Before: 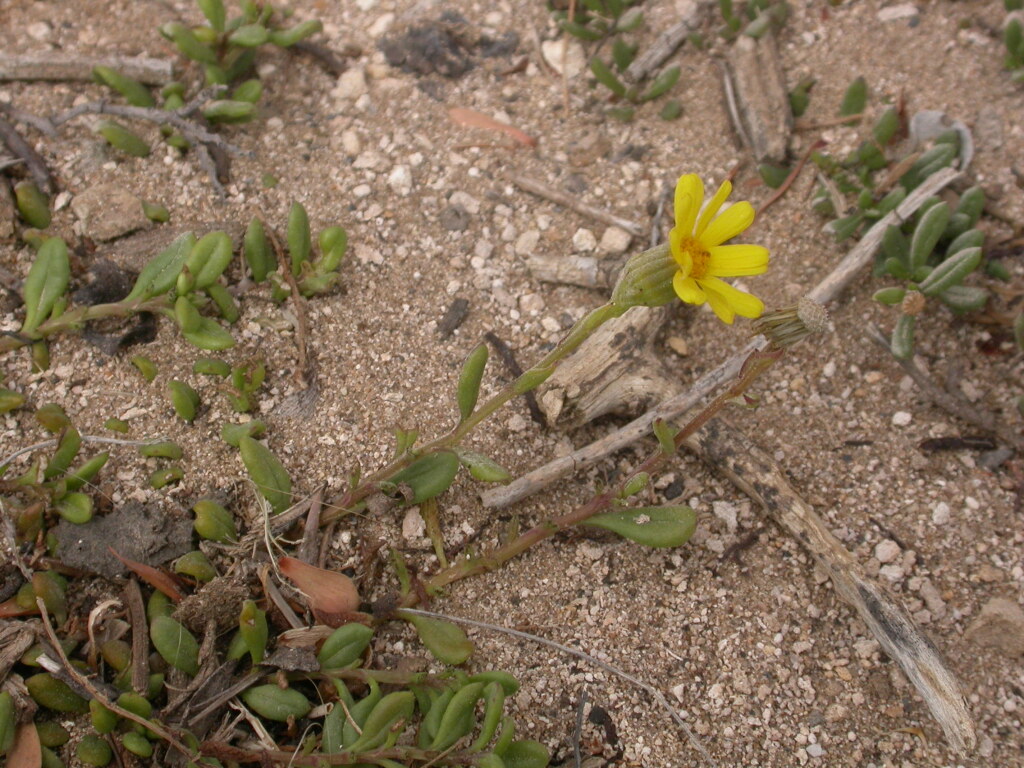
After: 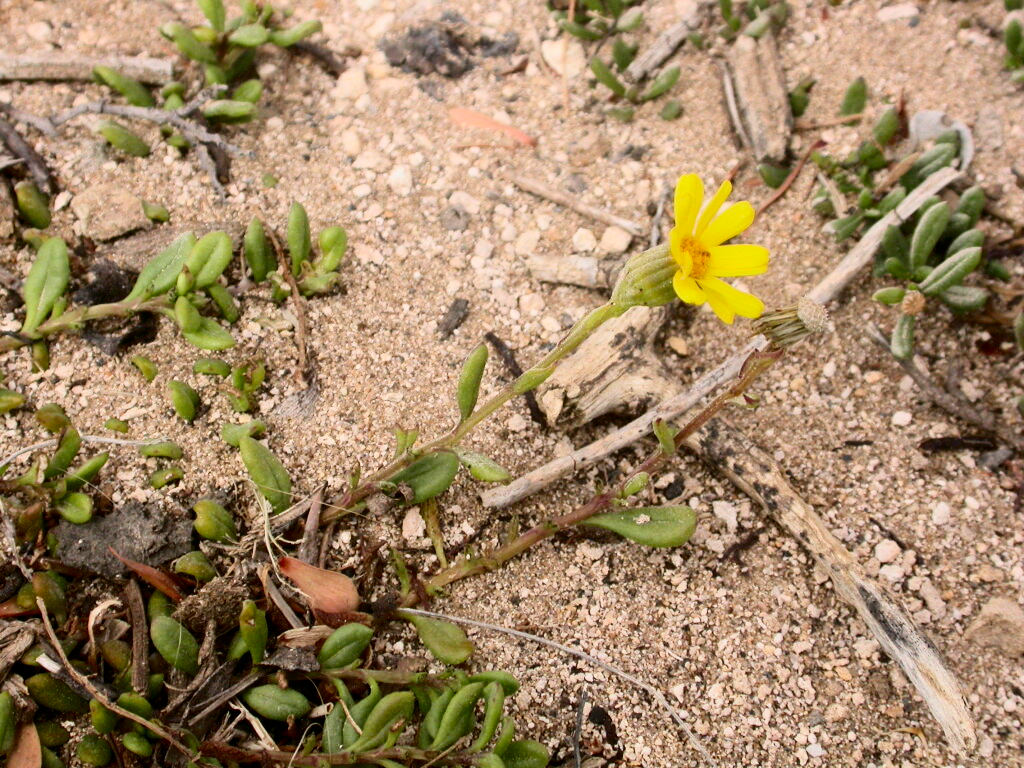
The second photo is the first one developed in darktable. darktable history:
filmic rgb: black relative exposure -7.36 EV, white relative exposure 5.06 EV, hardness 3.22, color science v6 (2022)
exposure: exposure 0.792 EV, compensate highlight preservation false
contrast brightness saturation: contrast 0.322, brightness -0.073, saturation 0.17
